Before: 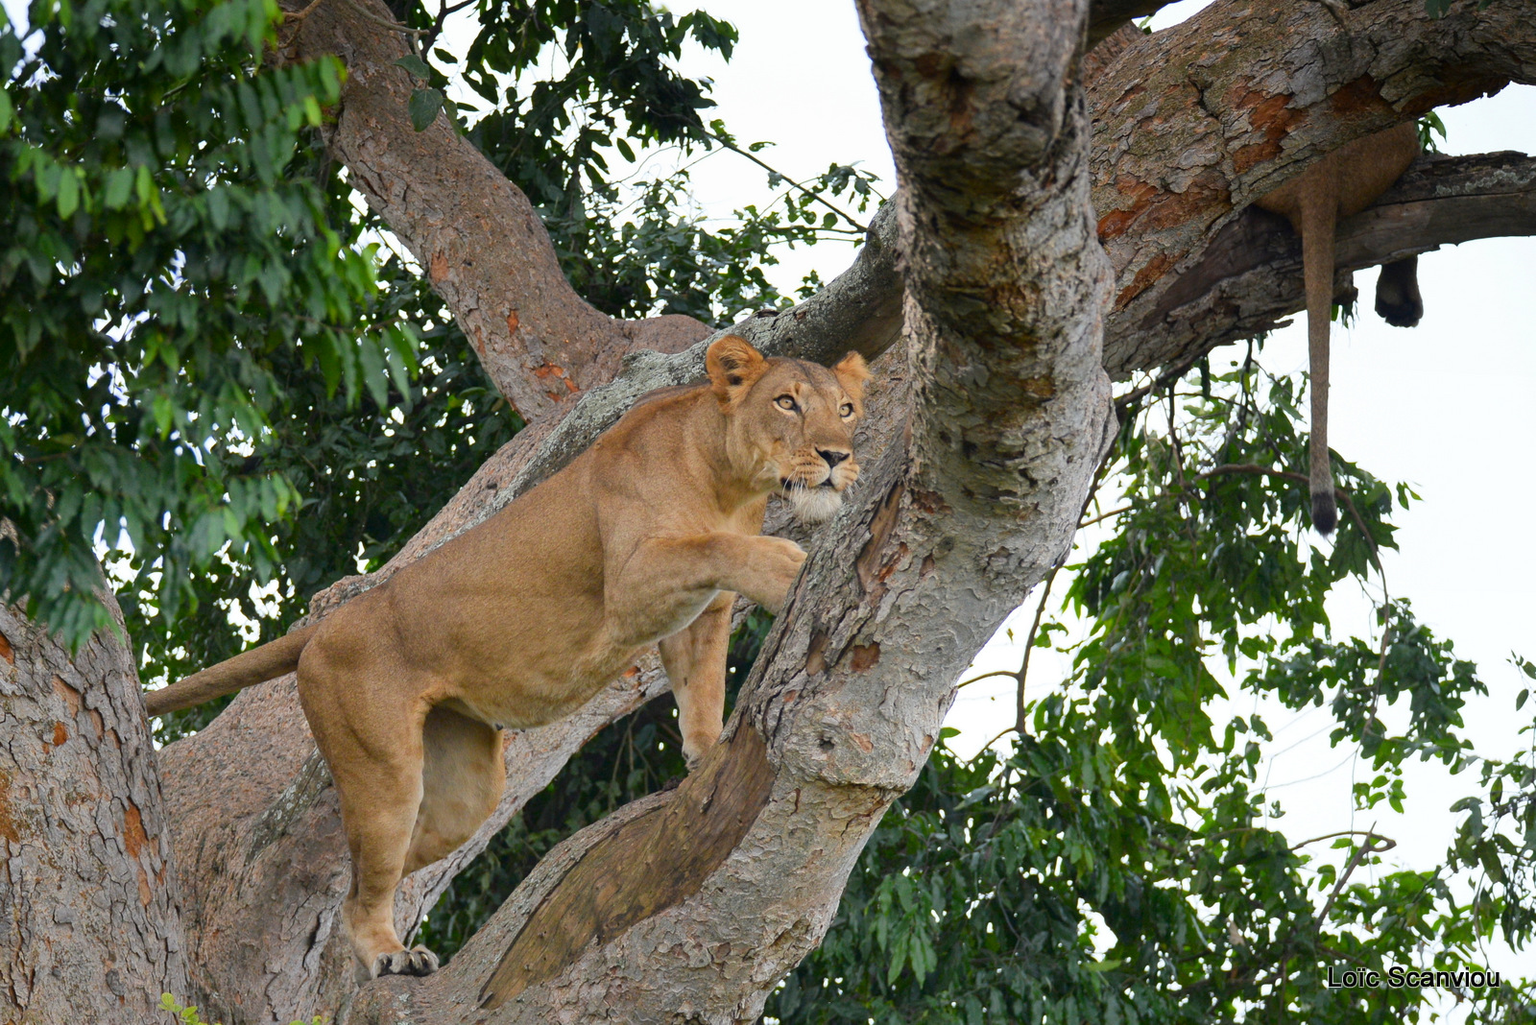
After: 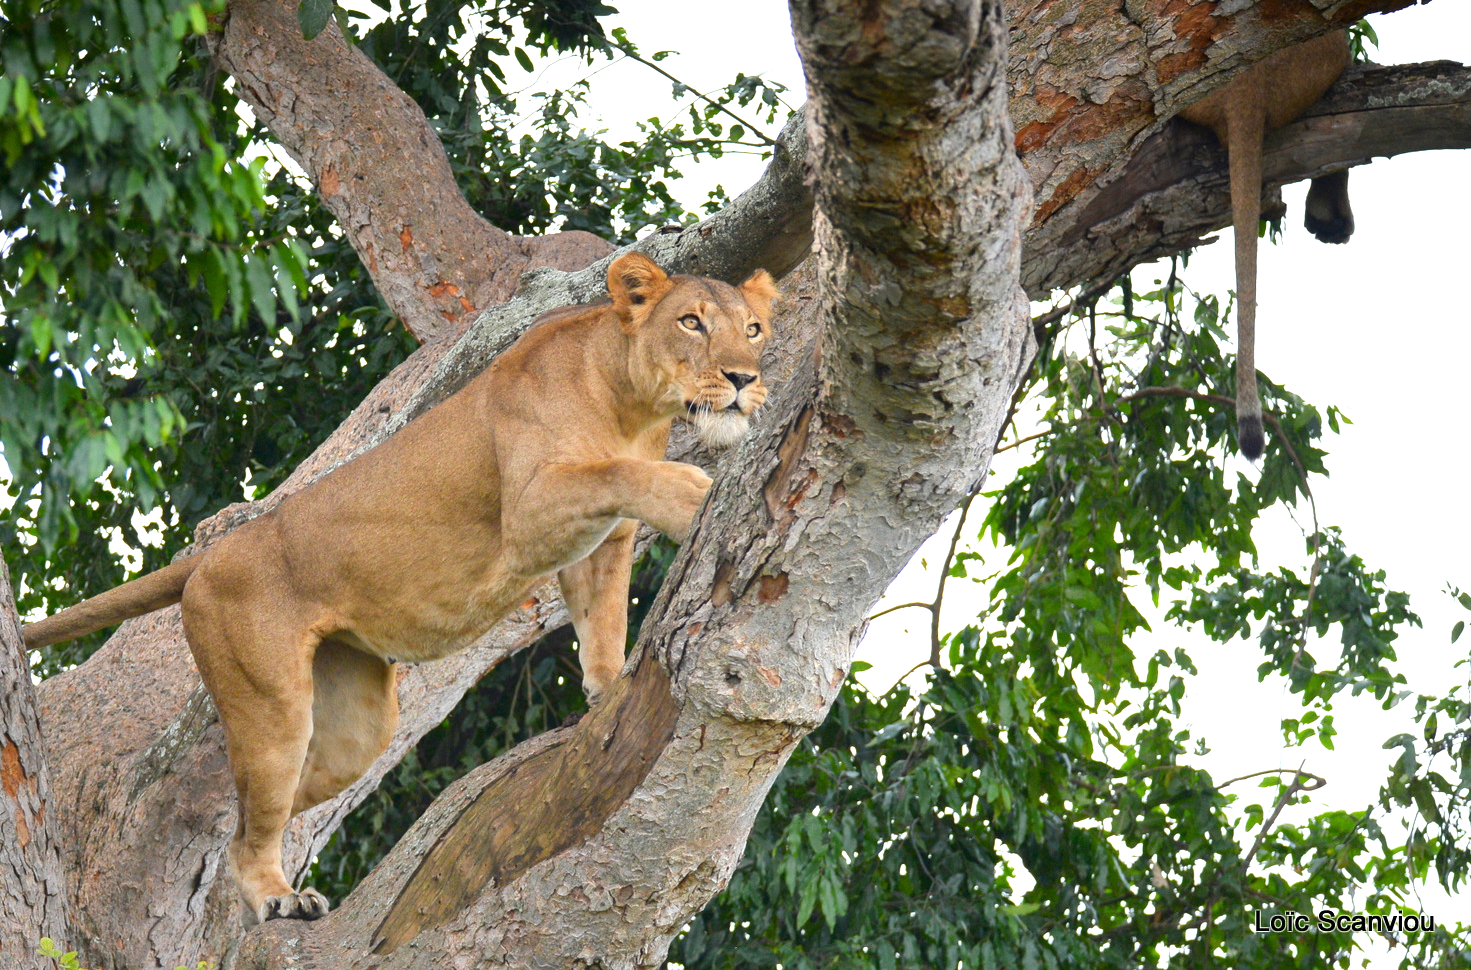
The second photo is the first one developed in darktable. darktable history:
crop and rotate: left 8.04%, top 9.117%
exposure: exposure 0.61 EV, compensate highlight preservation false
